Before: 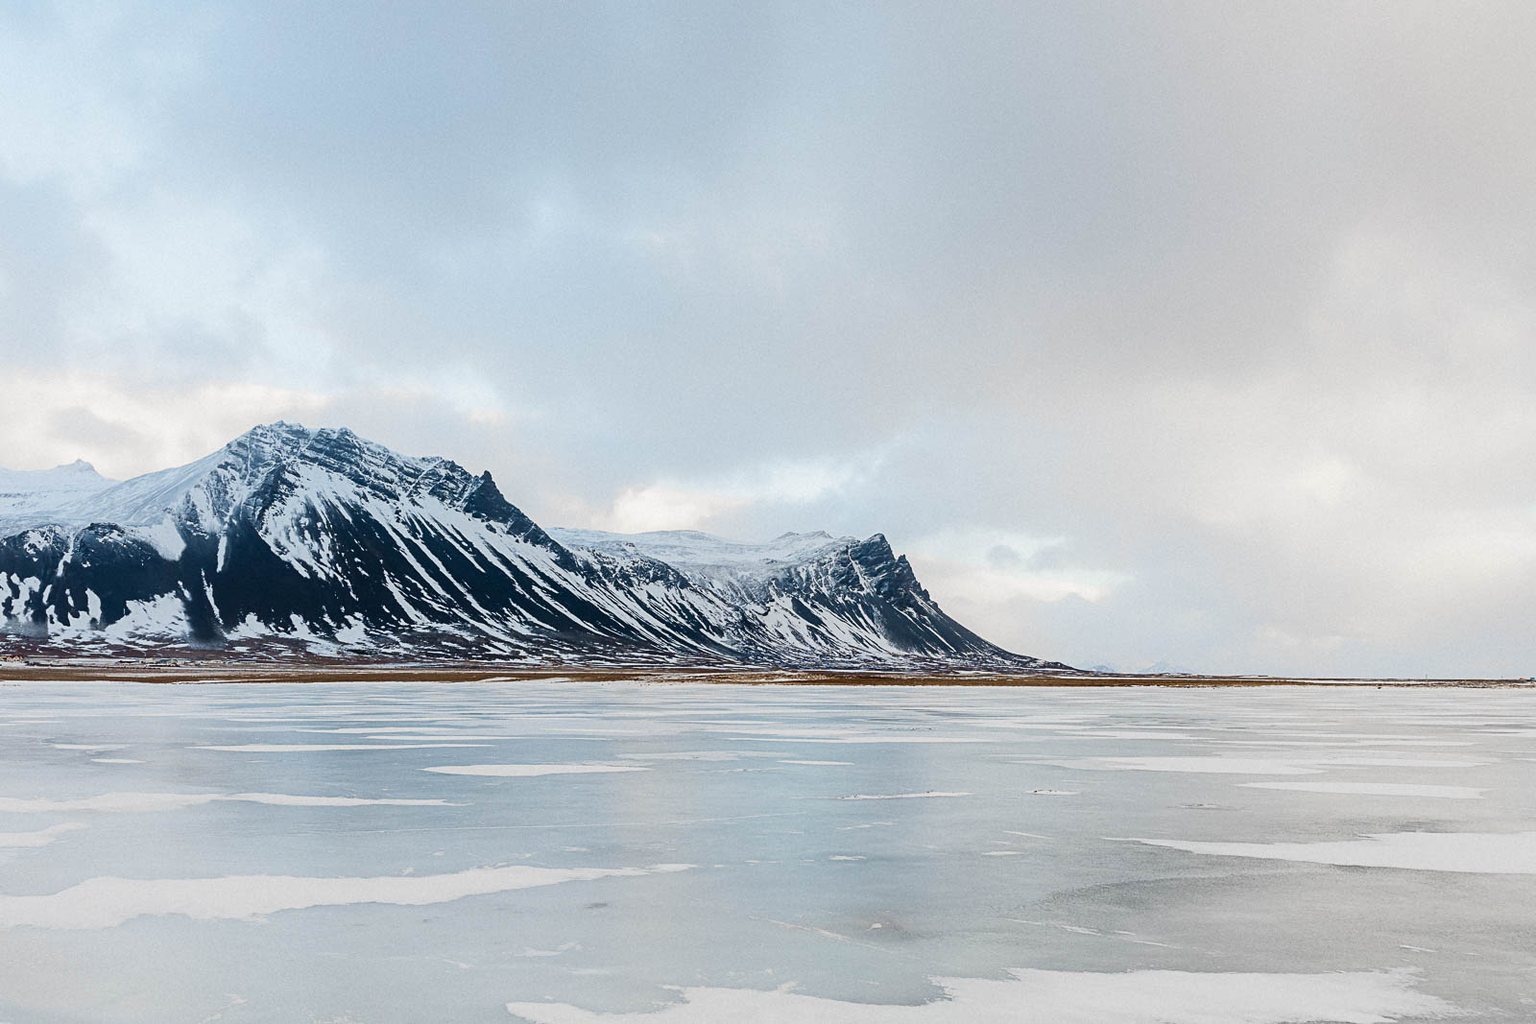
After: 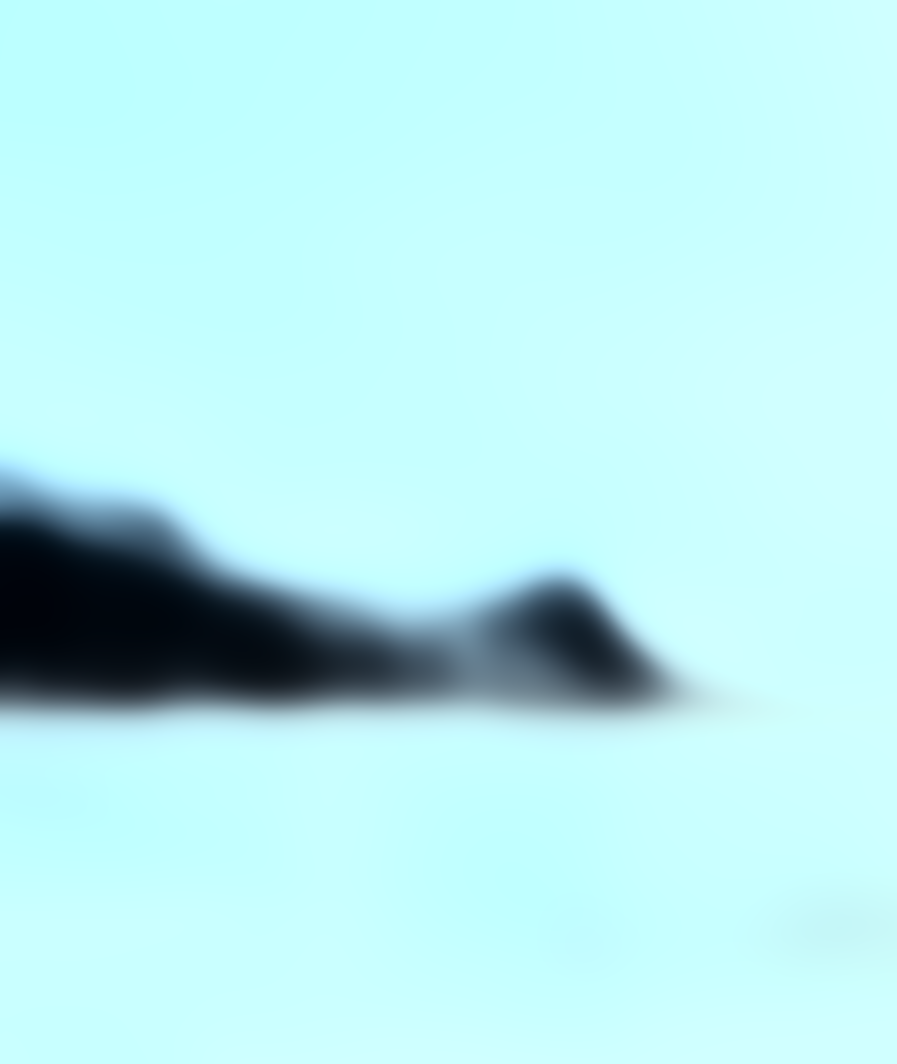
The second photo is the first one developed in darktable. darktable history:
crop: left 21.674%, right 22.086%
color balance: mode lift, gamma, gain (sRGB), lift [0.997, 0.979, 1.021, 1.011], gamma [1, 1.084, 0.916, 0.998], gain [1, 0.87, 1.13, 1.101], contrast 4.55%, contrast fulcrum 38.24%, output saturation 104.09%
rgb curve: curves: ch0 [(0, 0) (0.21, 0.15) (0.24, 0.21) (0.5, 0.75) (0.75, 0.96) (0.89, 0.99) (1, 1)]; ch1 [(0, 0.02) (0.21, 0.13) (0.25, 0.2) (0.5, 0.67) (0.75, 0.9) (0.89, 0.97) (1, 1)]; ch2 [(0, 0.02) (0.21, 0.13) (0.25, 0.2) (0.5, 0.67) (0.75, 0.9) (0.89, 0.97) (1, 1)], compensate middle gray true
lowpass: radius 31.92, contrast 1.72, brightness -0.98, saturation 0.94
